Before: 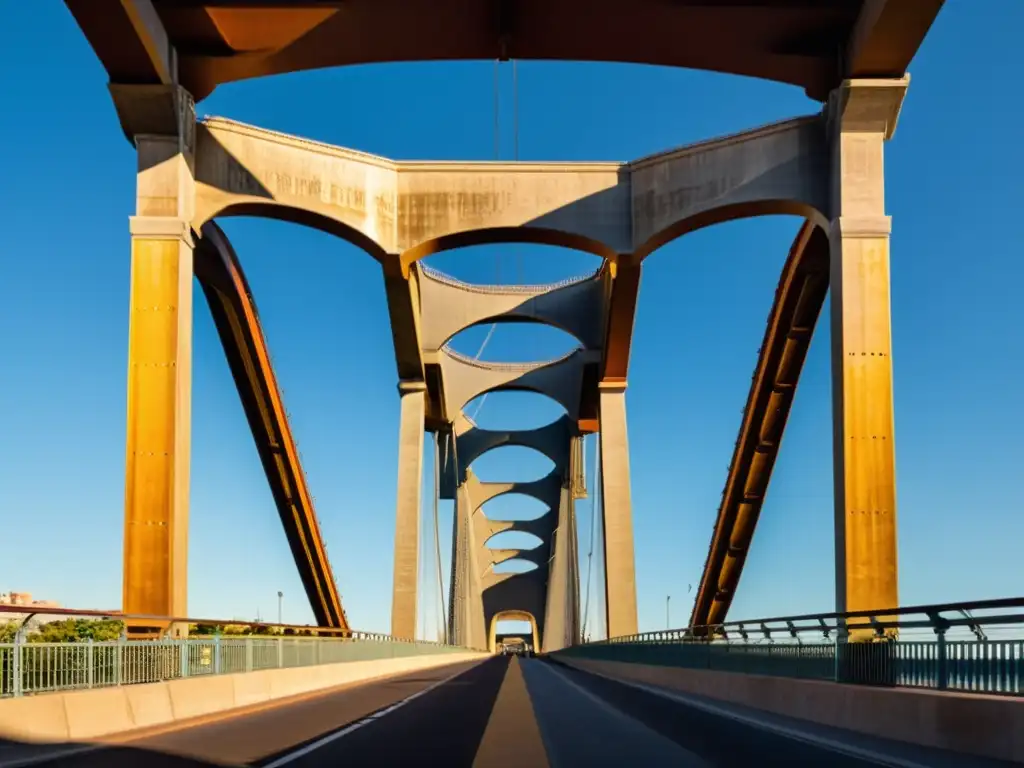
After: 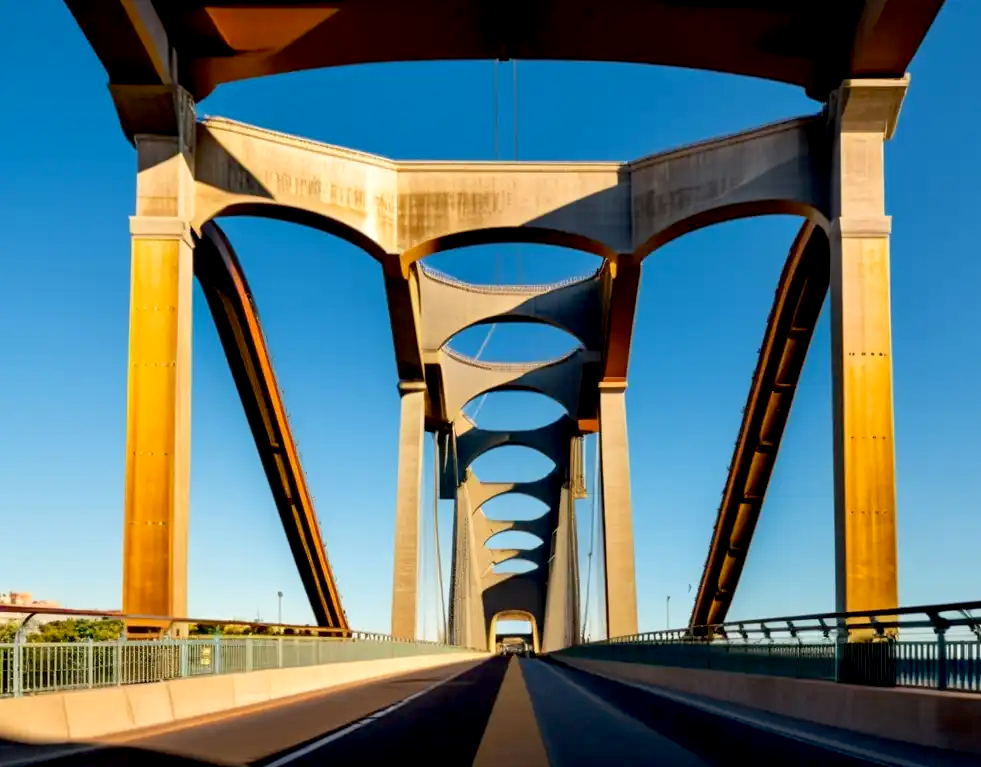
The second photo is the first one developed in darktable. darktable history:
crop: right 4.126%, bottom 0.031%
exposure: black level correction 0.009, exposure 0.119 EV, compensate highlight preservation false
